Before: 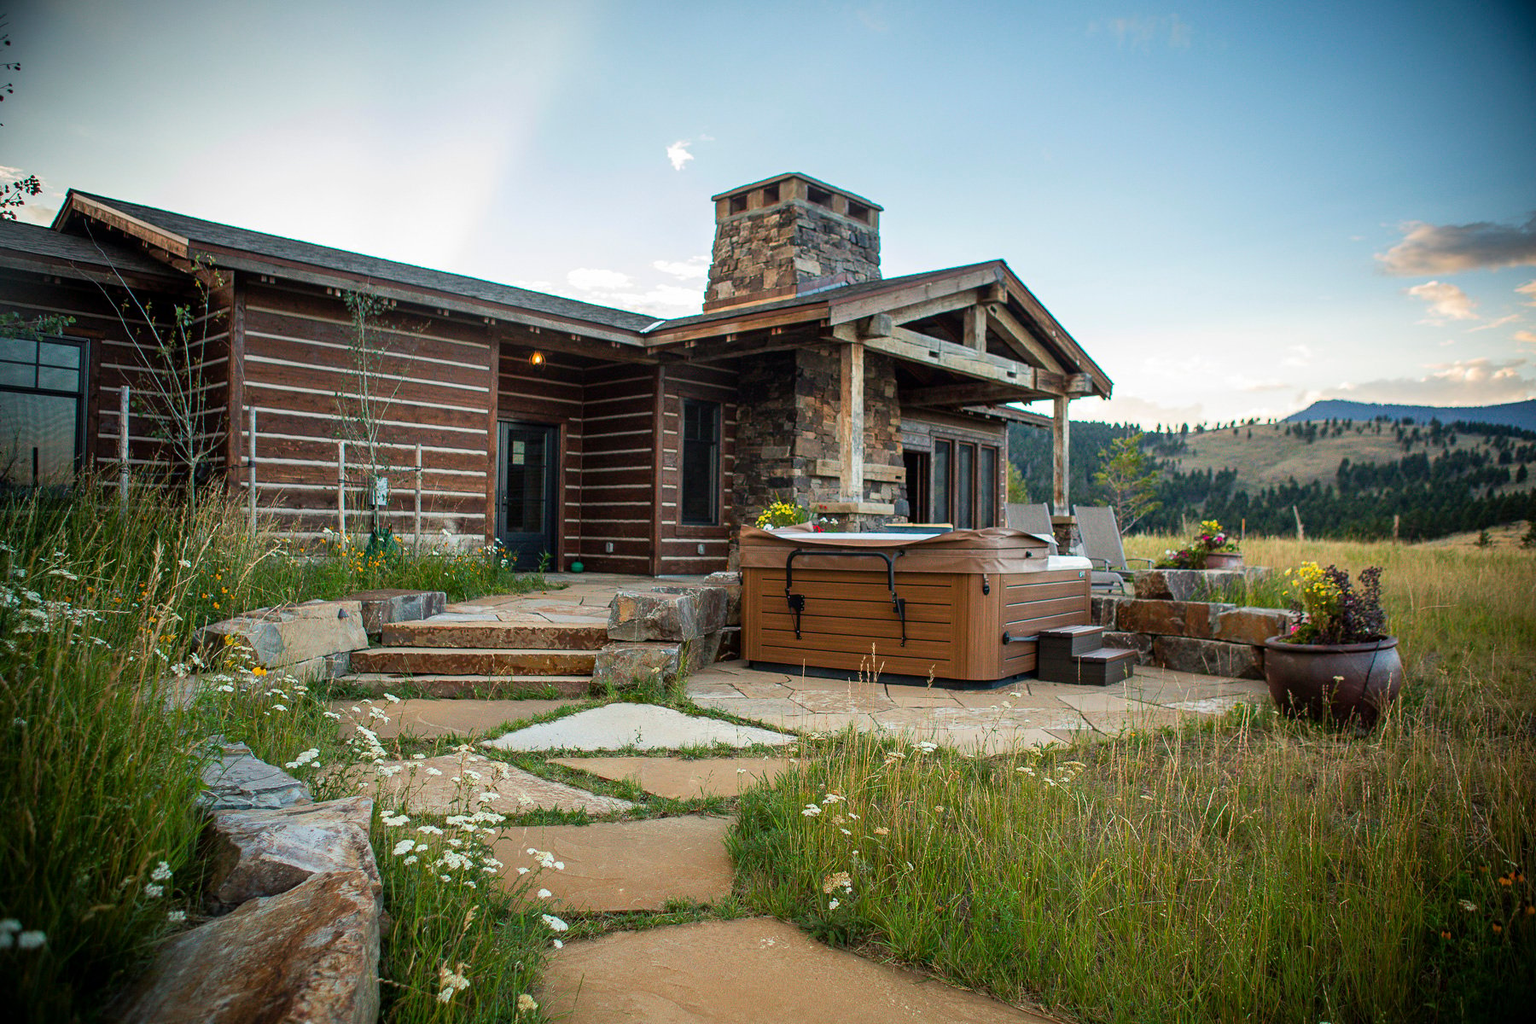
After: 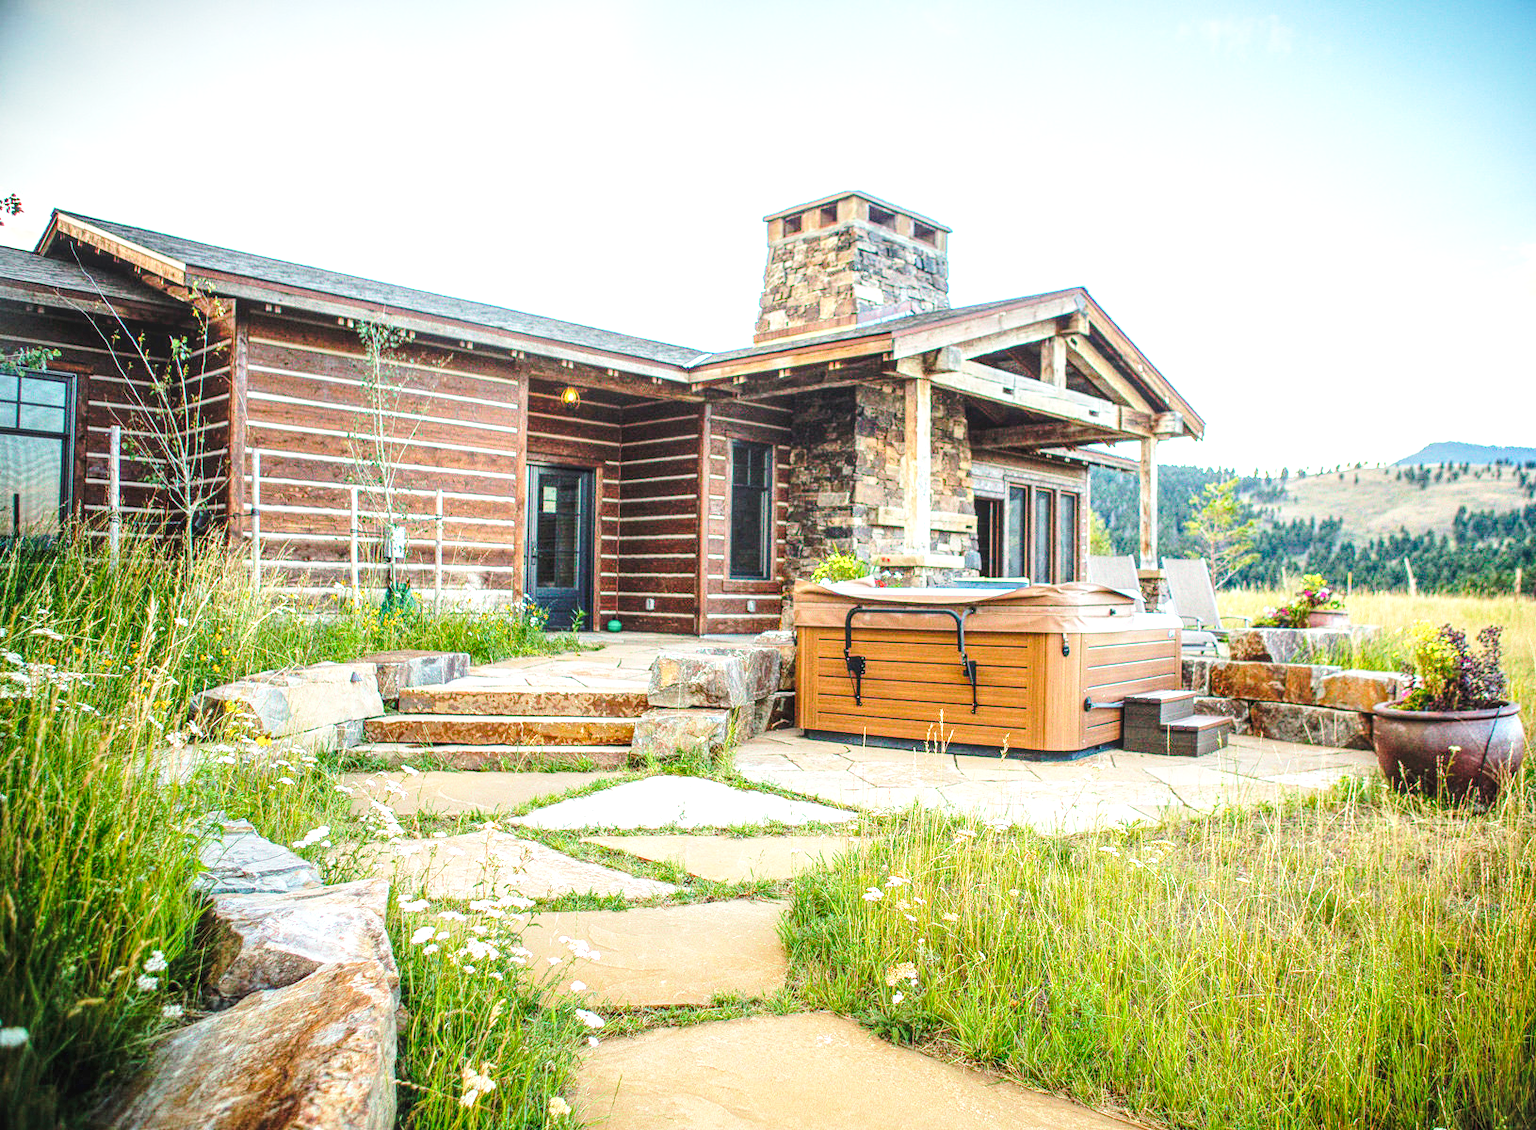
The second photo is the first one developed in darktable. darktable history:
crop and rotate: left 1.371%, right 7.979%
exposure: black level correction 0, exposure 0.499 EV, compensate highlight preservation false
local contrast: highlights 76%, shadows 55%, detail 177%, midtone range 0.214
tone equalizer: -8 EV 1 EV, -7 EV 0.999 EV, -6 EV 1.04 EV, -5 EV 1.03 EV, -4 EV 1.03 EV, -3 EV 0.75 EV, -2 EV 0.484 EV, -1 EV 0.226 EV, edges refinement/feathering 500, mask exposure compensation -1.57 EV, preserve details no
base curve: curves: ch0 [(0, 0) (0.028, 0.03) (0.121, 0.232) (0.46, 0.748) (0.859, 0.968) (1, 1)], preserve colors none
